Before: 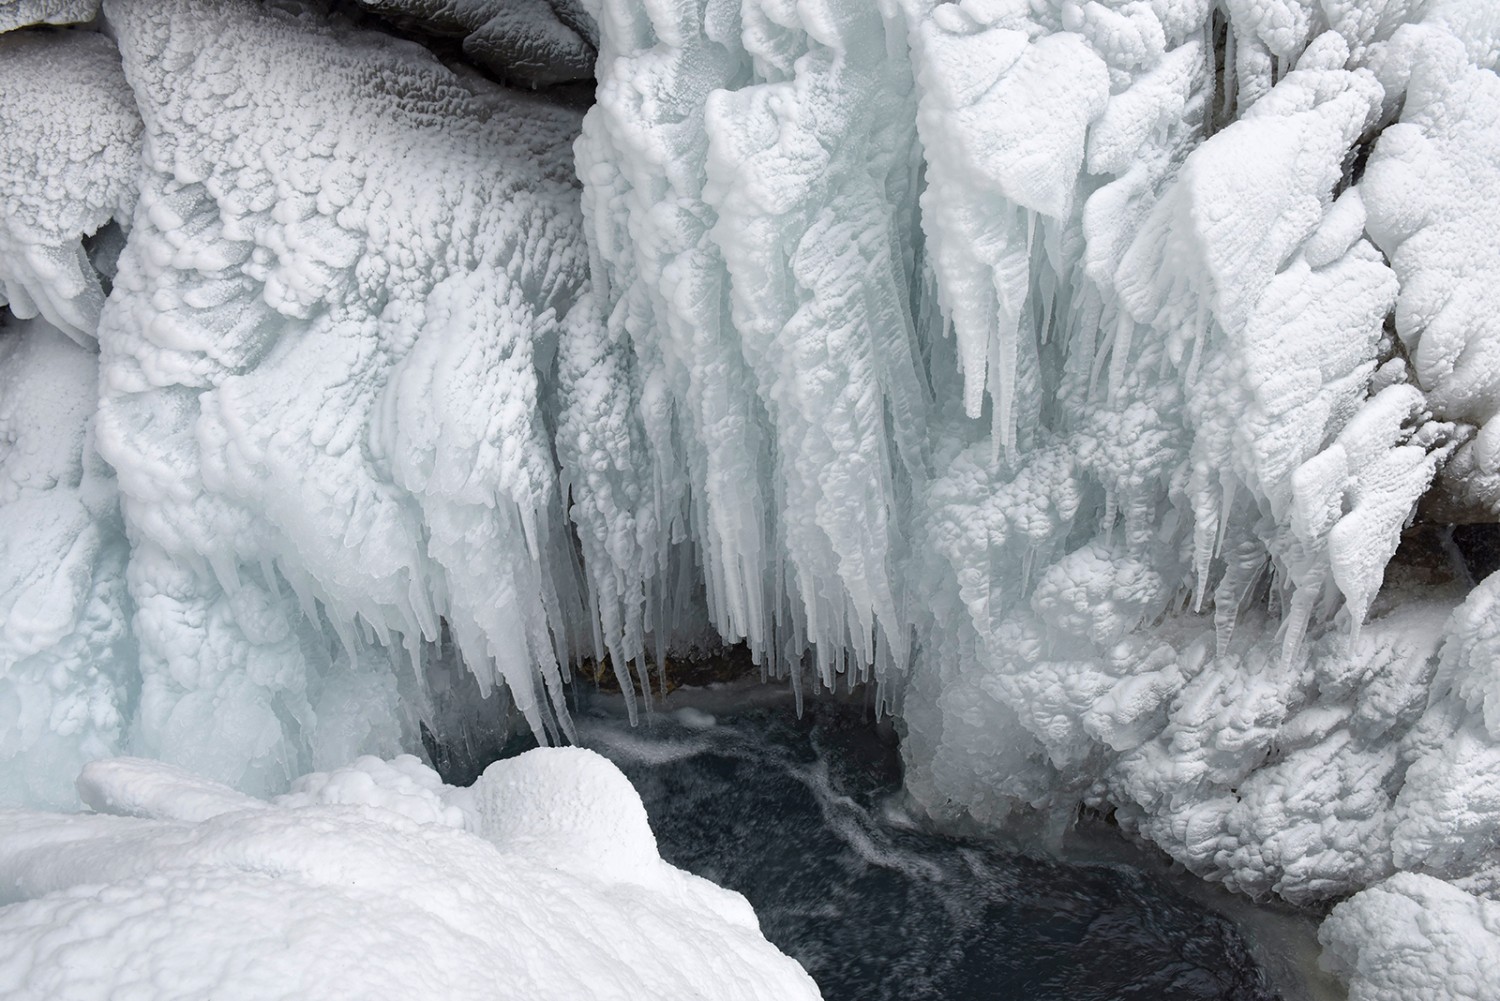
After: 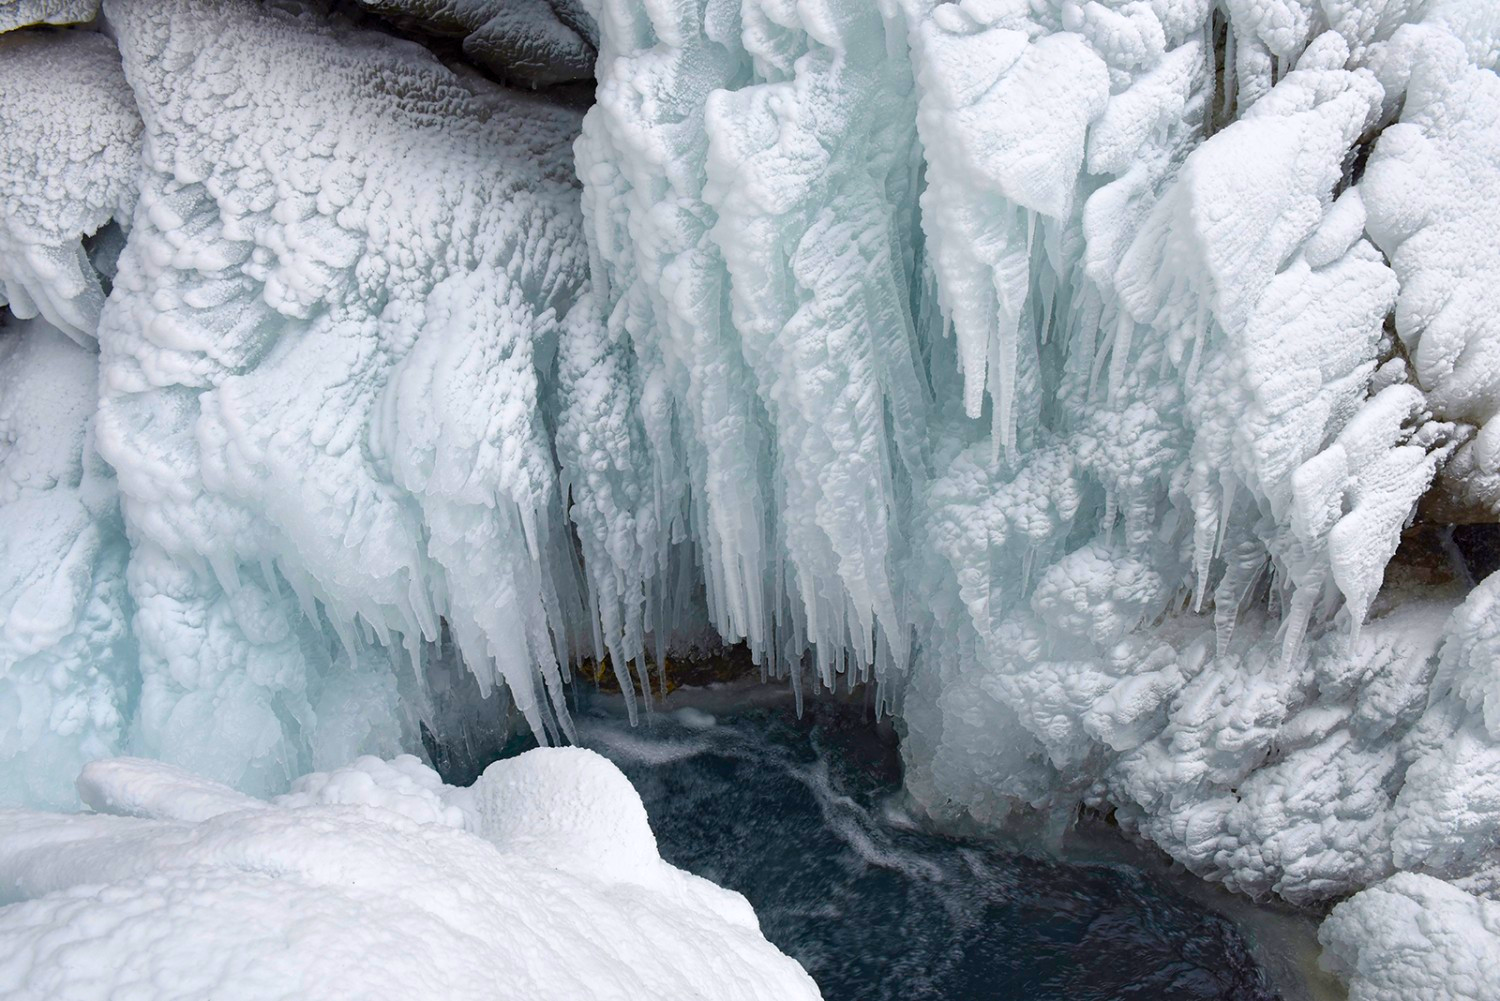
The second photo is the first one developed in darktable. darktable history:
color balance rgb: power › hue 60.74°, perceptual saturation grading › global saturation 36.034%, perceptual saturation grading › shadows 34.988%, global vibrance 30.185%
